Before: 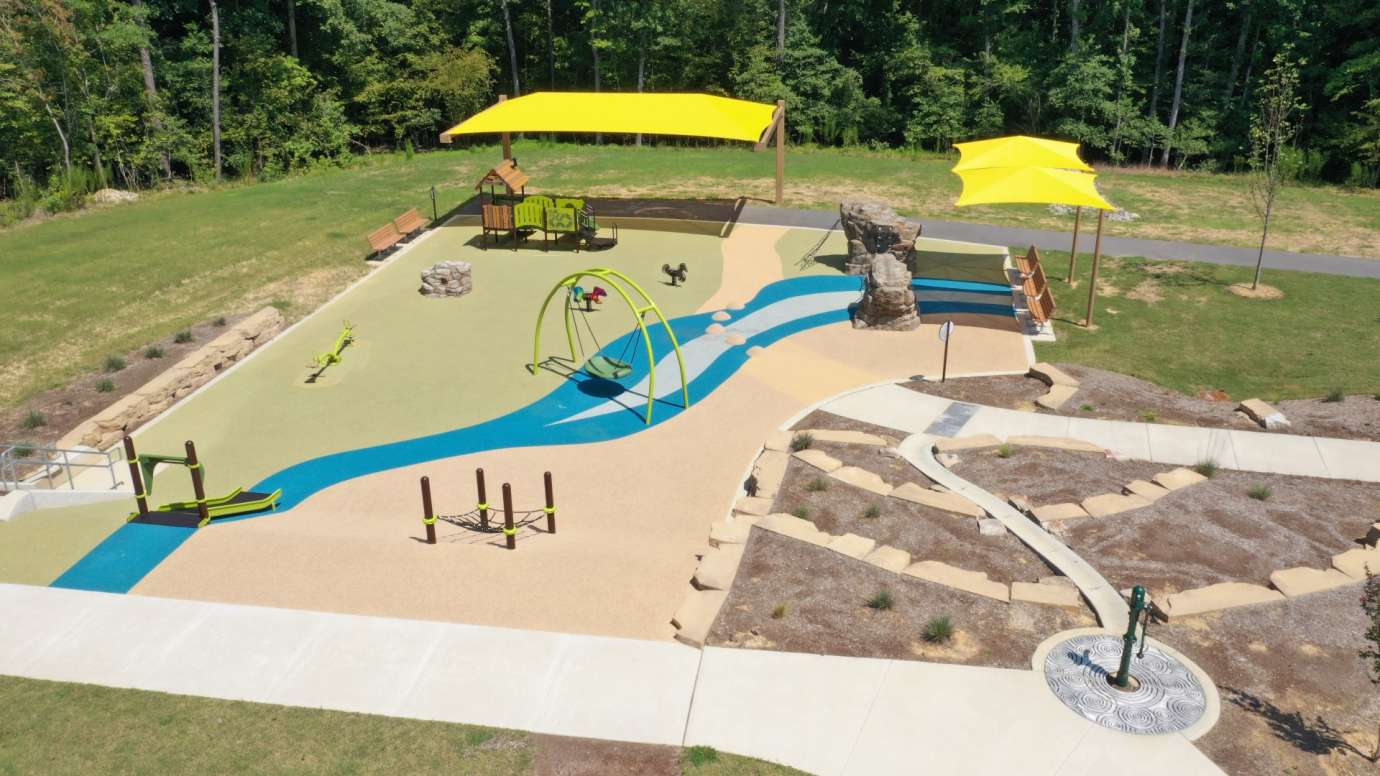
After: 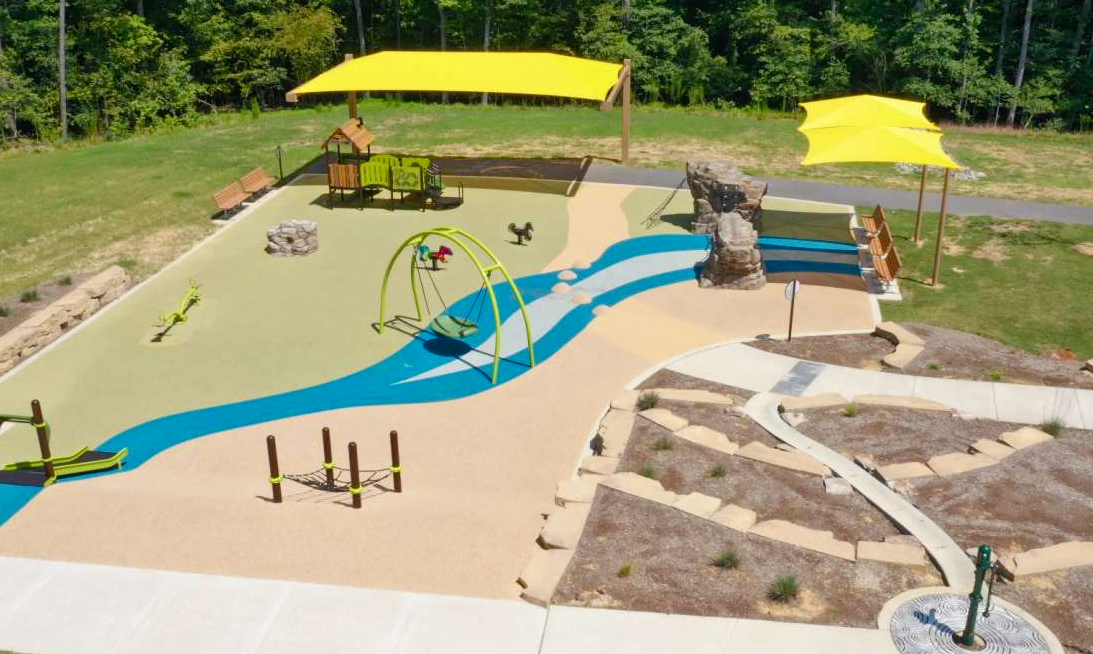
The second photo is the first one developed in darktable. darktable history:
crop: left 11.225%, top 5.381%, right 9.565%, bottom 10.314%
color balance rgb: perceptual saturation grading › global saturation 20%, perceptual saturation grading › highlights -25%, perceptual saturation grading › shadows 25%
